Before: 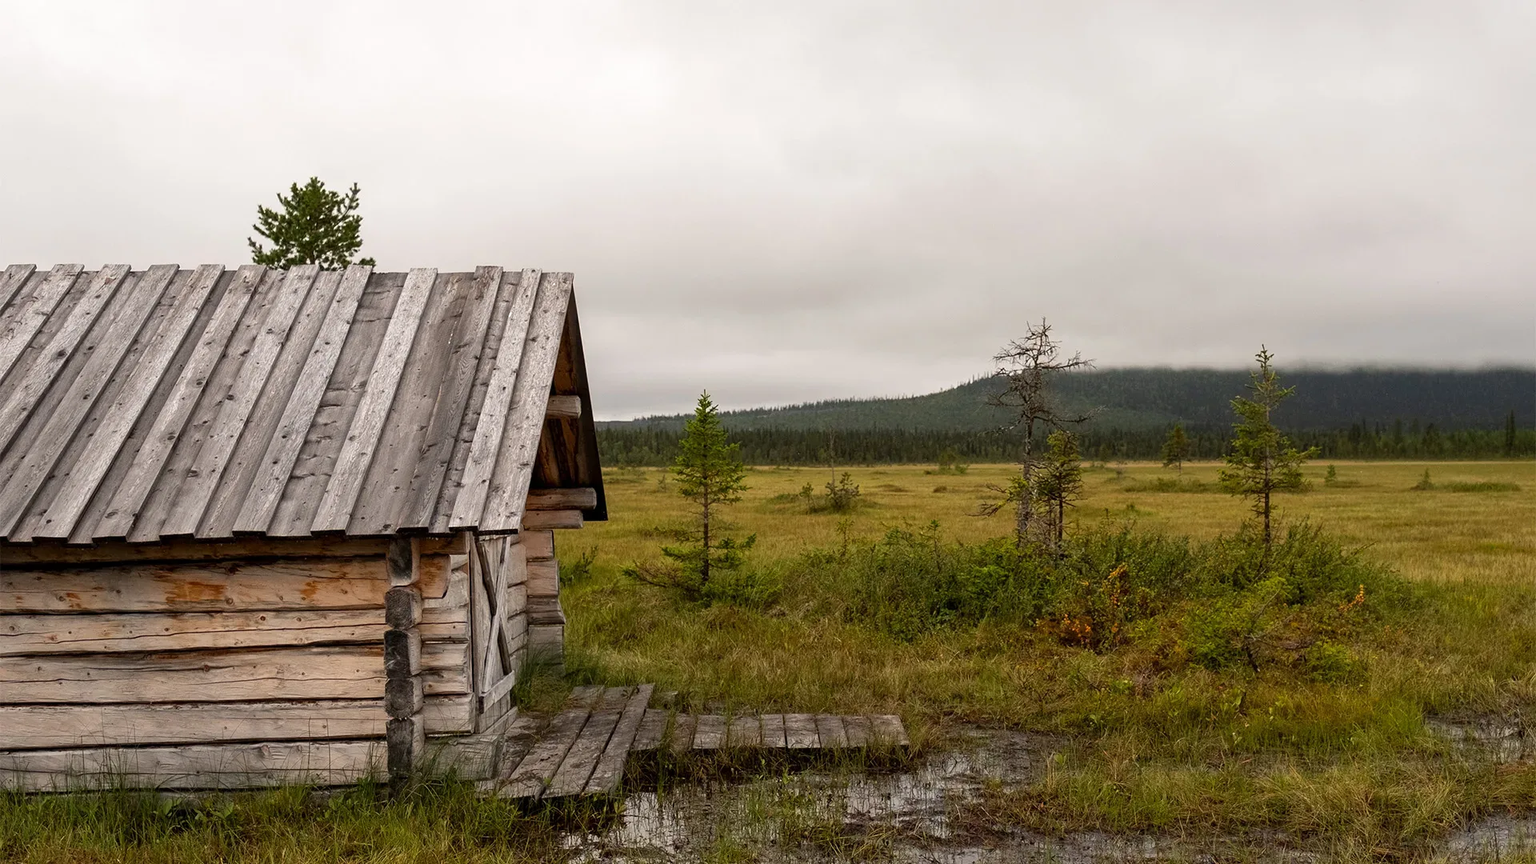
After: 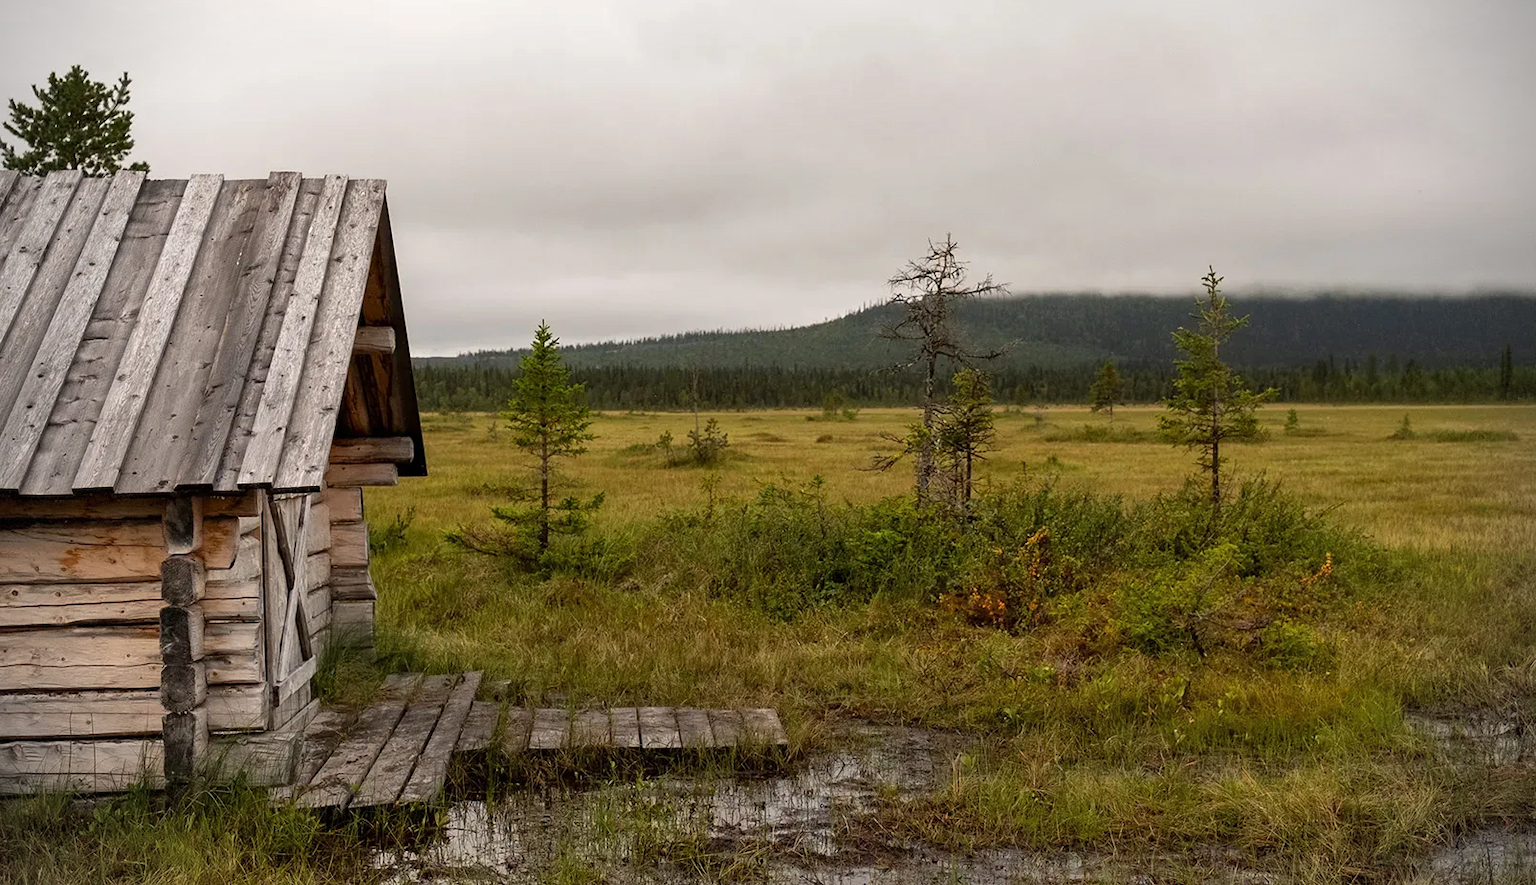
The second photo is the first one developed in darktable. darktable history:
crop: left 16.315%, top 14.246%
vignetting: dithering 8-bit output, unbound false
shadows and highlights: radius 125.46, shadows 30.51, highlights -30.51, low approximation 0.01, soften with gaussian
